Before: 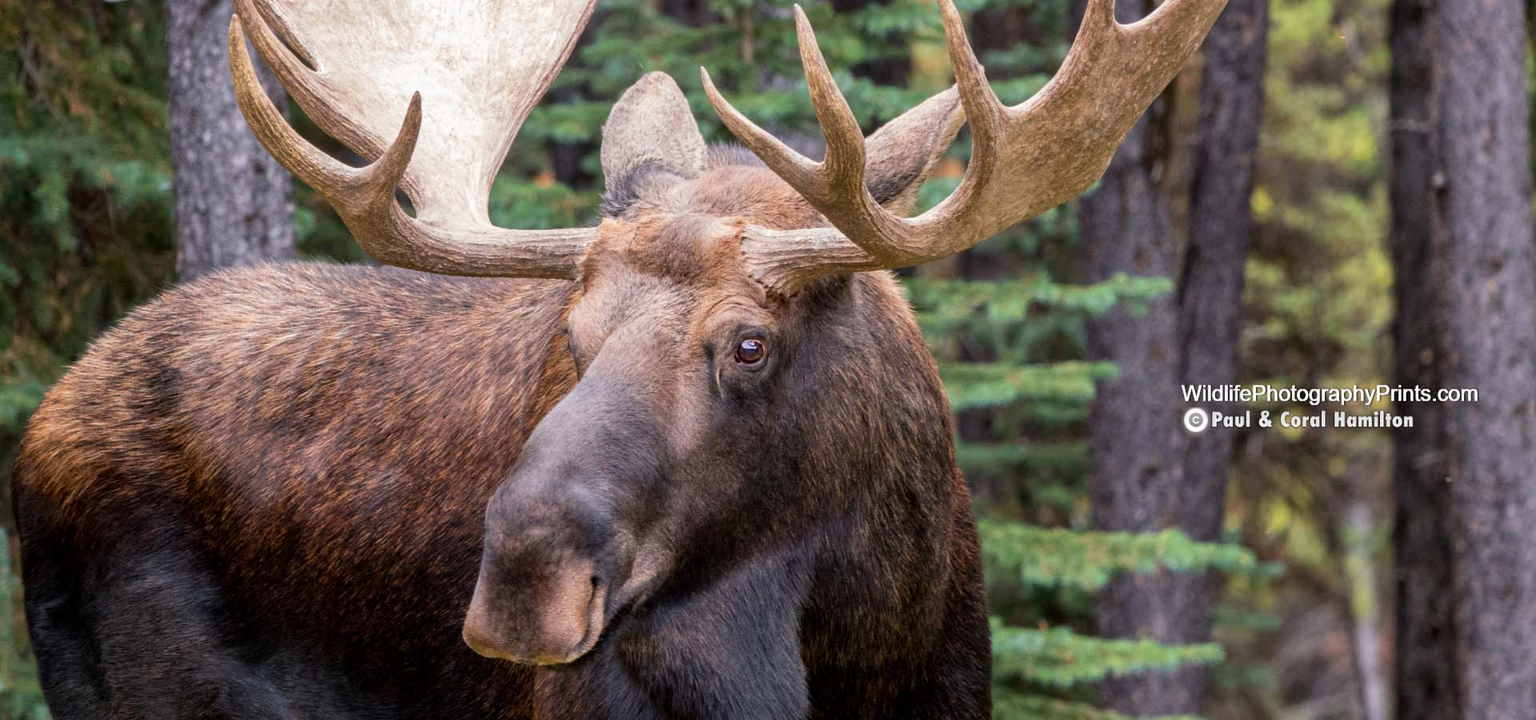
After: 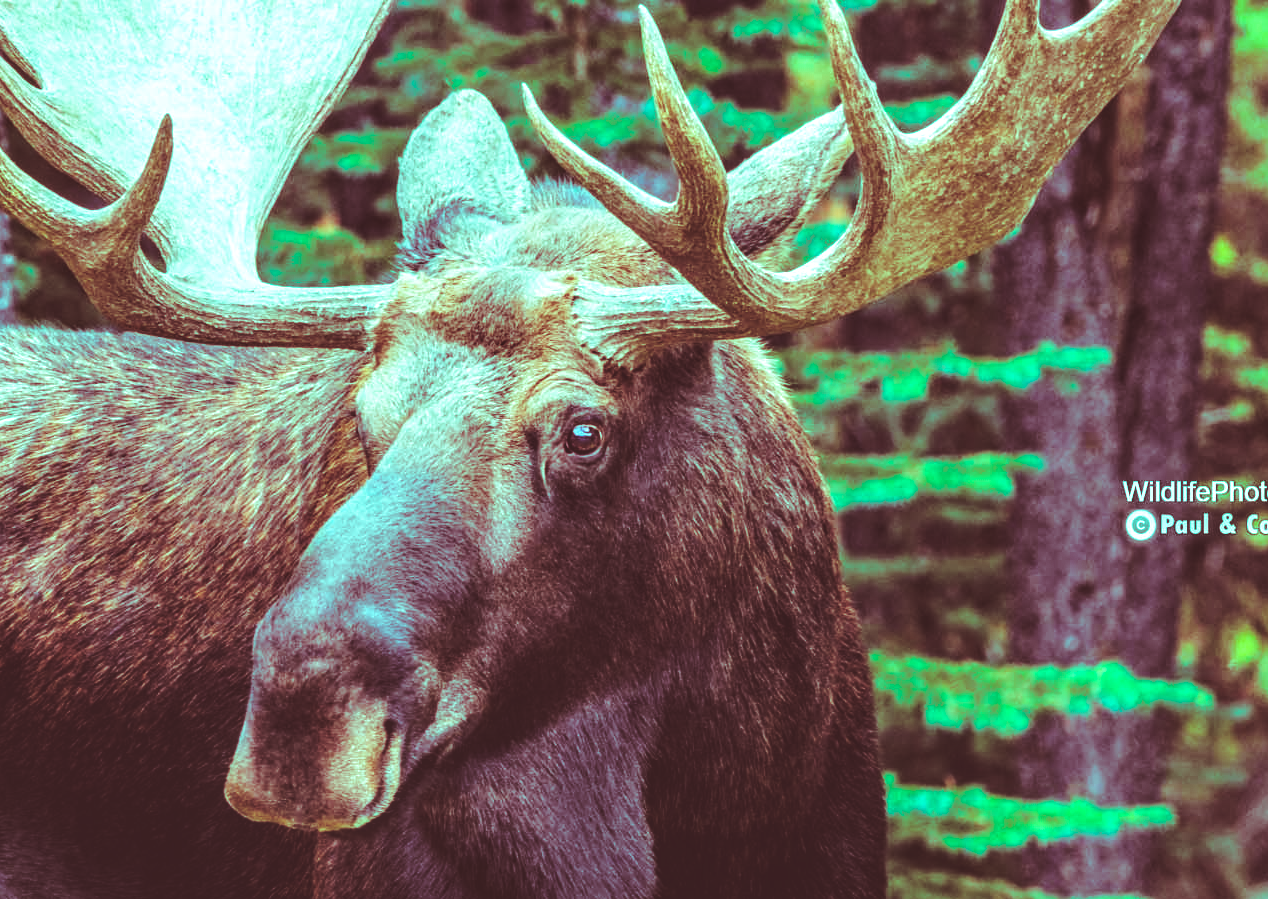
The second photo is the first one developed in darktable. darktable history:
haze removal: compatibility mode true, adaptive false
base curve: curves: ch0 [(0, 0) (0.028, 0.03) (0.121, 0.232) (0.46, 0.748) (0.859, 0.968) (1, 1)], preserve colors none
local contrast: detail 130%
crop and rotate: left 18.442%, right 15.508%
color balance rgb: shadows lift › luminance 0.49%, shadows lift › chroma 6.83%, shadows lift › hue 300.29°, power › hue 208.98°, highlights gain › luminance 20.24%, highlights gain › chroma 13.17%, highlights gain › hue 173.85°, perceptual saturation grading › global saturation 18.05%
split-toning: highlights › hue 180°
rgb curve: curves: ch0 [(0, 0.186) (0.314, 0.284) (0.775, 0.708) (1, 1)], compensate middle gray true, preserve colors none
